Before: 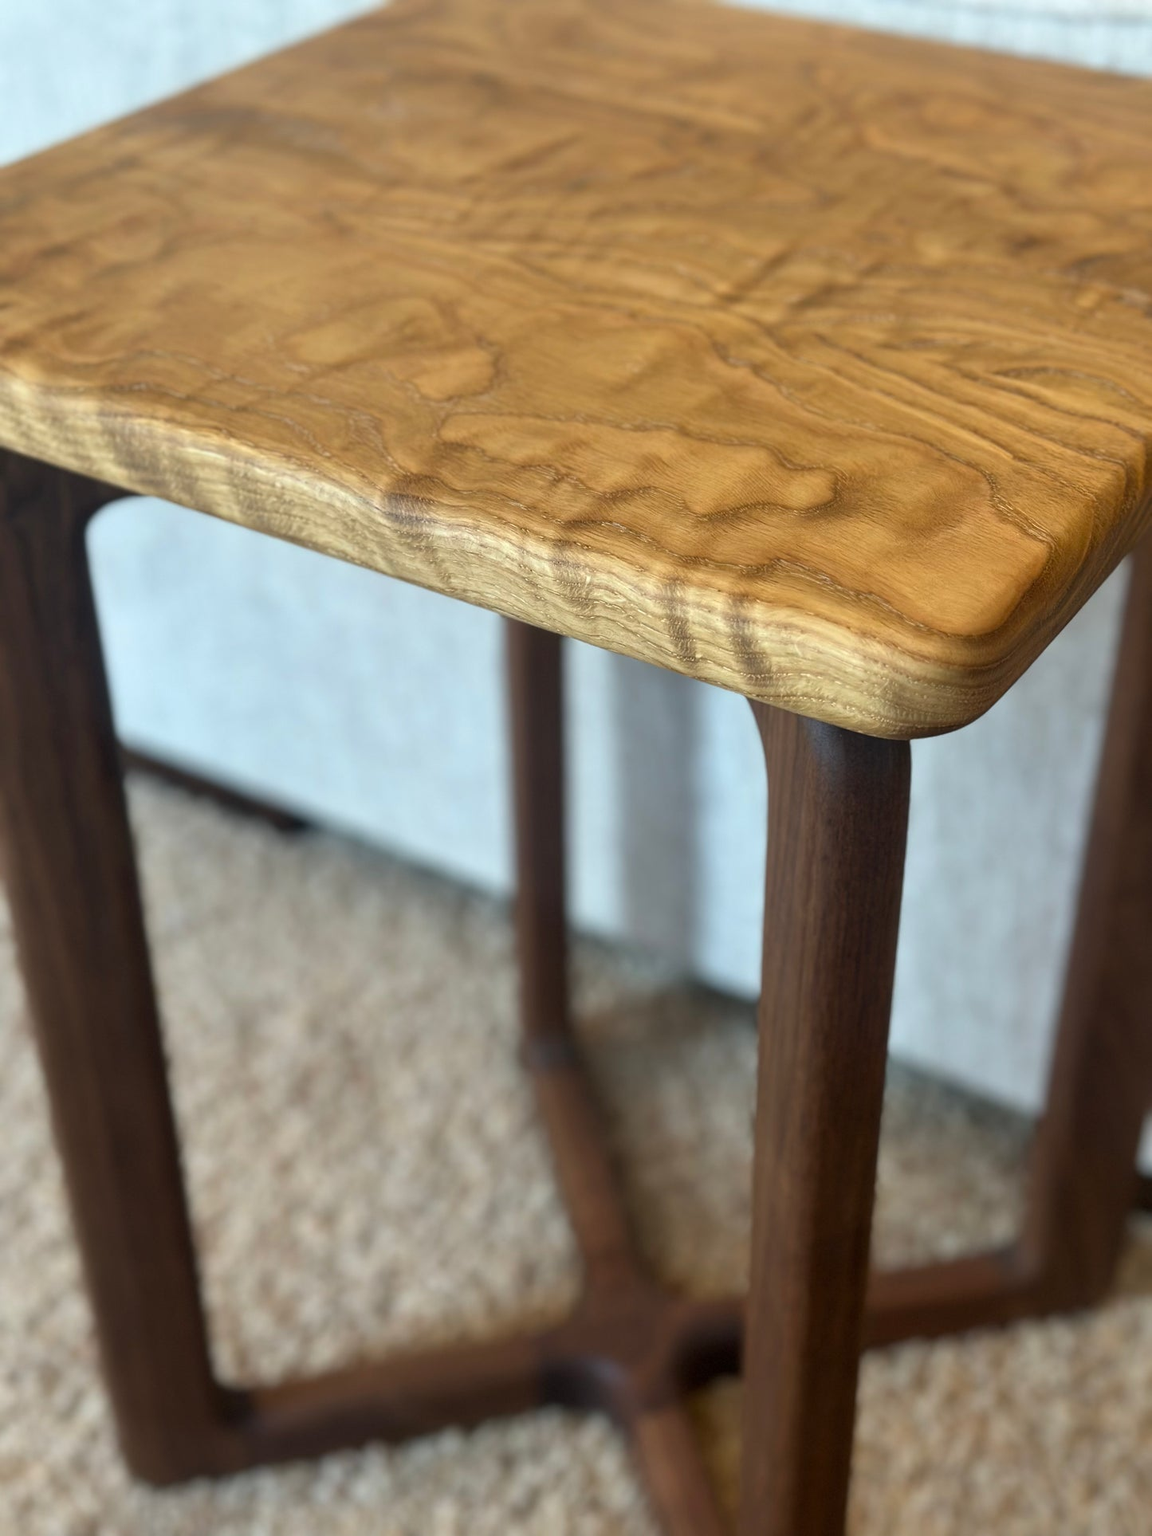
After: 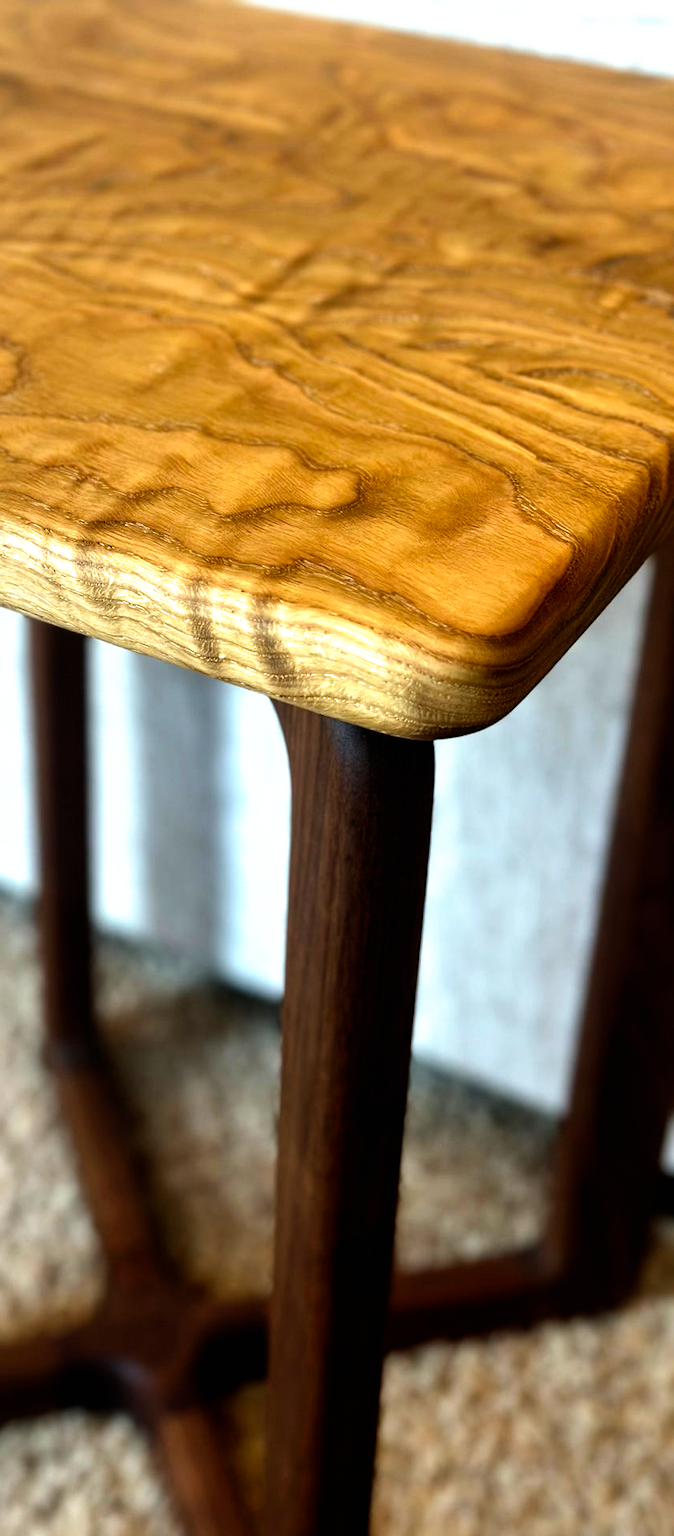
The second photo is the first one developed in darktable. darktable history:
crop: left 41.402%
filmic rgb: black relative exposure -8.2 EV, white relative exposure 2.2 EV, threshold 3 EV, hardness 7.11, latitude 85.74%, contrast 1.696, highlights saturation mix -4%, shadows ↔ highlights balance -2.69%, preserve chrominance no, color science v5 (2021), contrast in shadows safe, contrast in highlights safe, enable highlight reconstruction true
